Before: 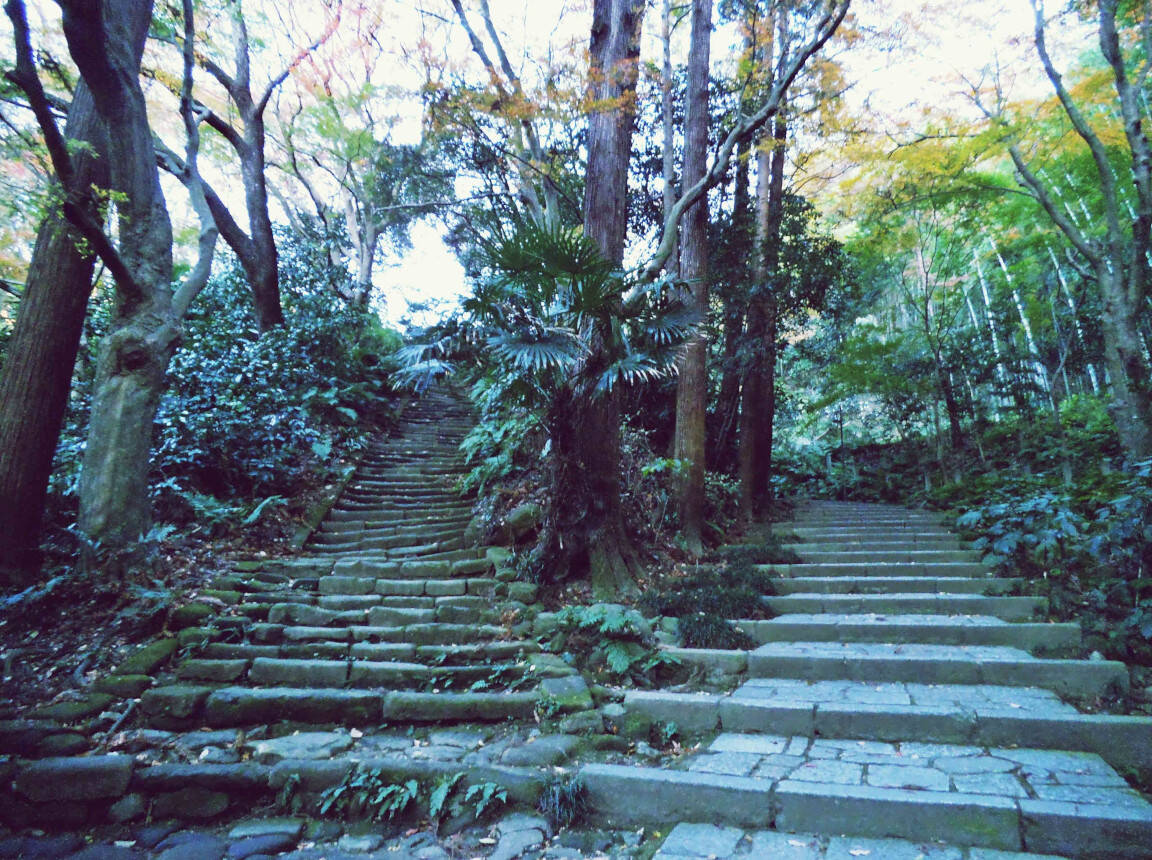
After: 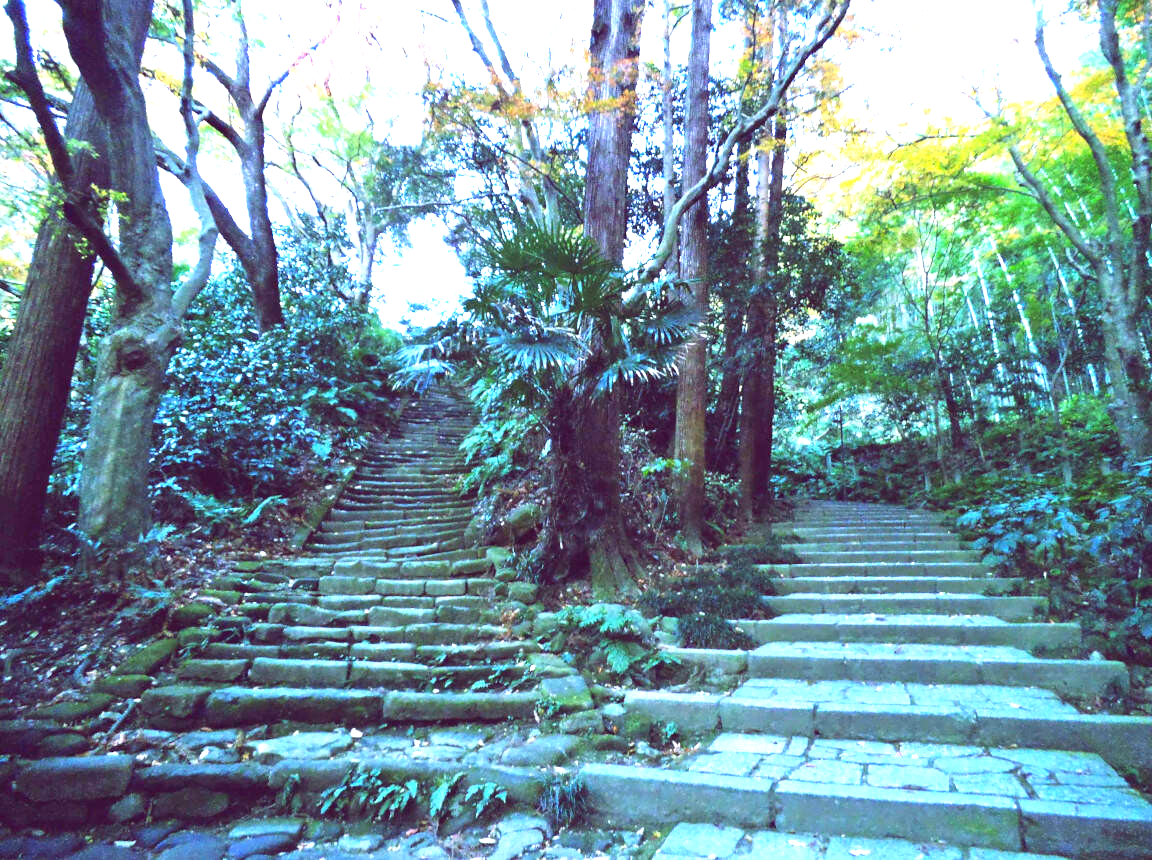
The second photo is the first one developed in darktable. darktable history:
contrast brightness saturation: contrast 0.044, saturation 0.158
exposure: black level correction 0, exposure 1 EV, compensate highlight preservation false
